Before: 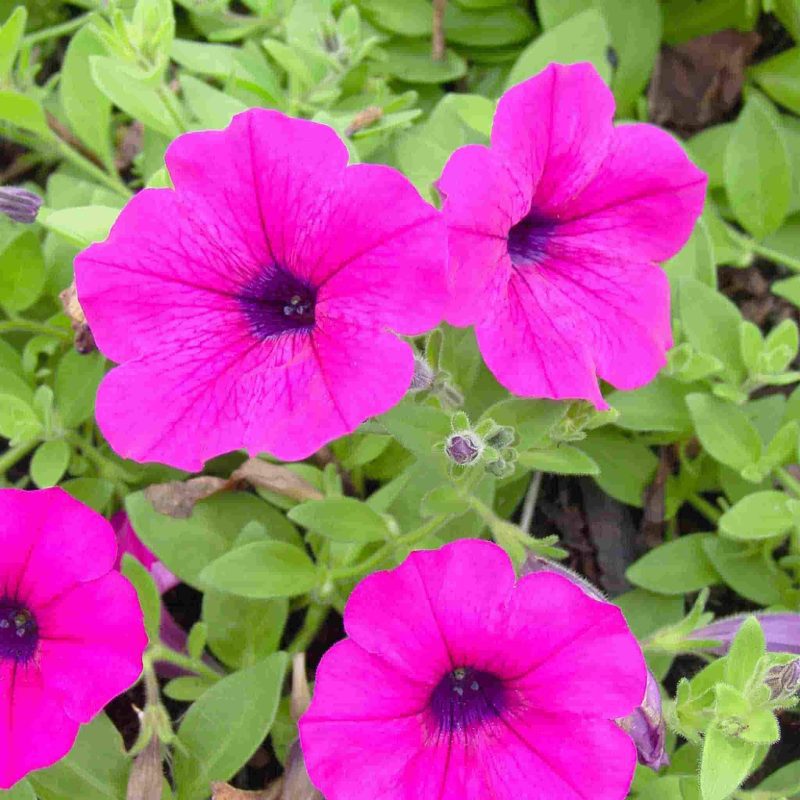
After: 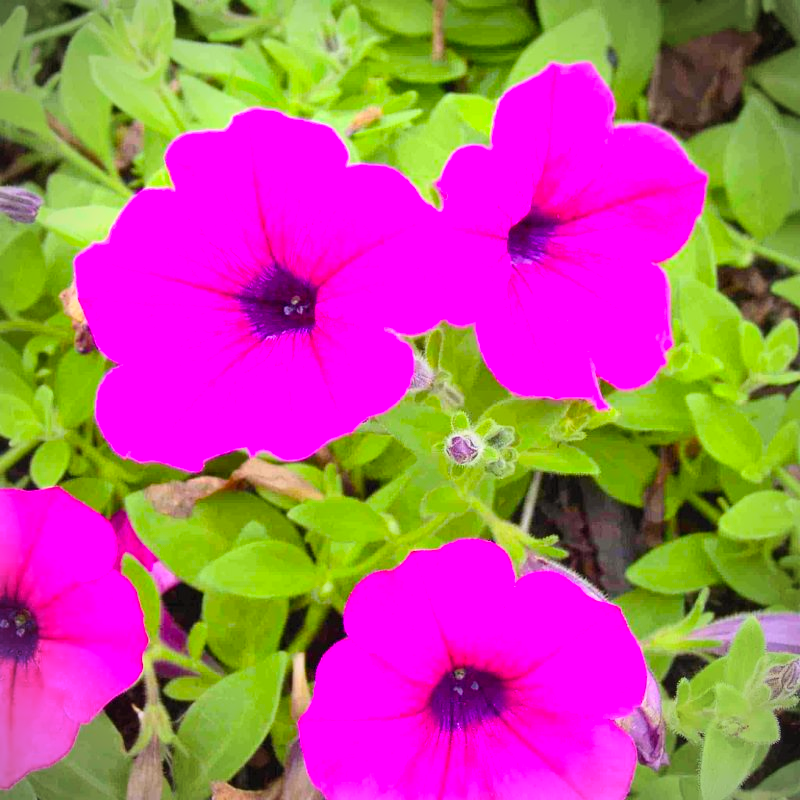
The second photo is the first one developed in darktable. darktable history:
color balance rgb: power › chroma 0.678%, power › hue 60°, perceptual saturation grading › global saturation 25.518%, global vibrance 20%
contrast brightness saturation: contrast 0.204, brightness 0.158, saturation 0.219
vignetting: fall-off radius 60.82%
